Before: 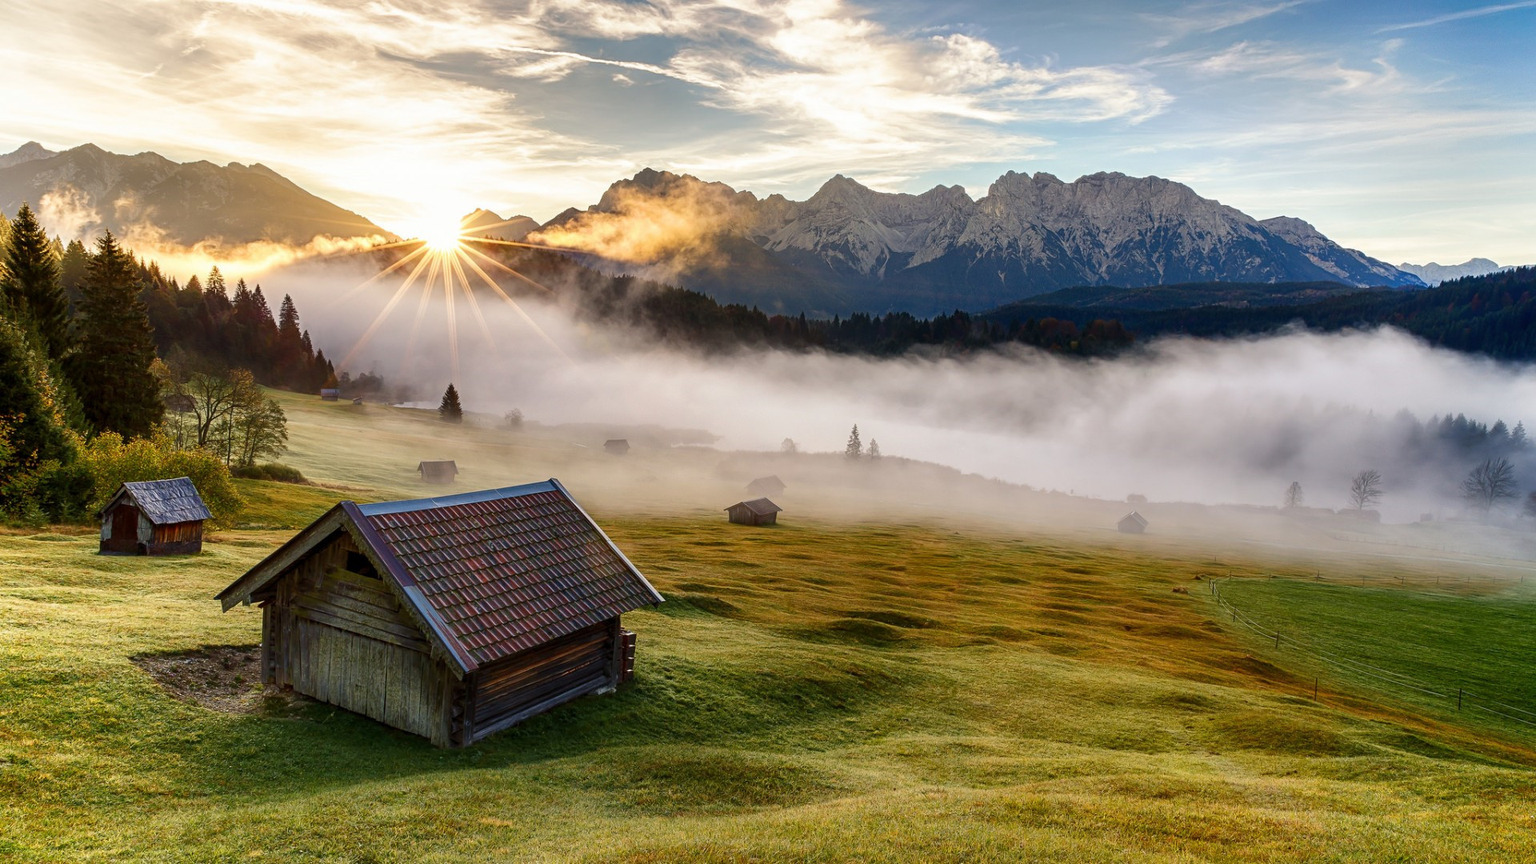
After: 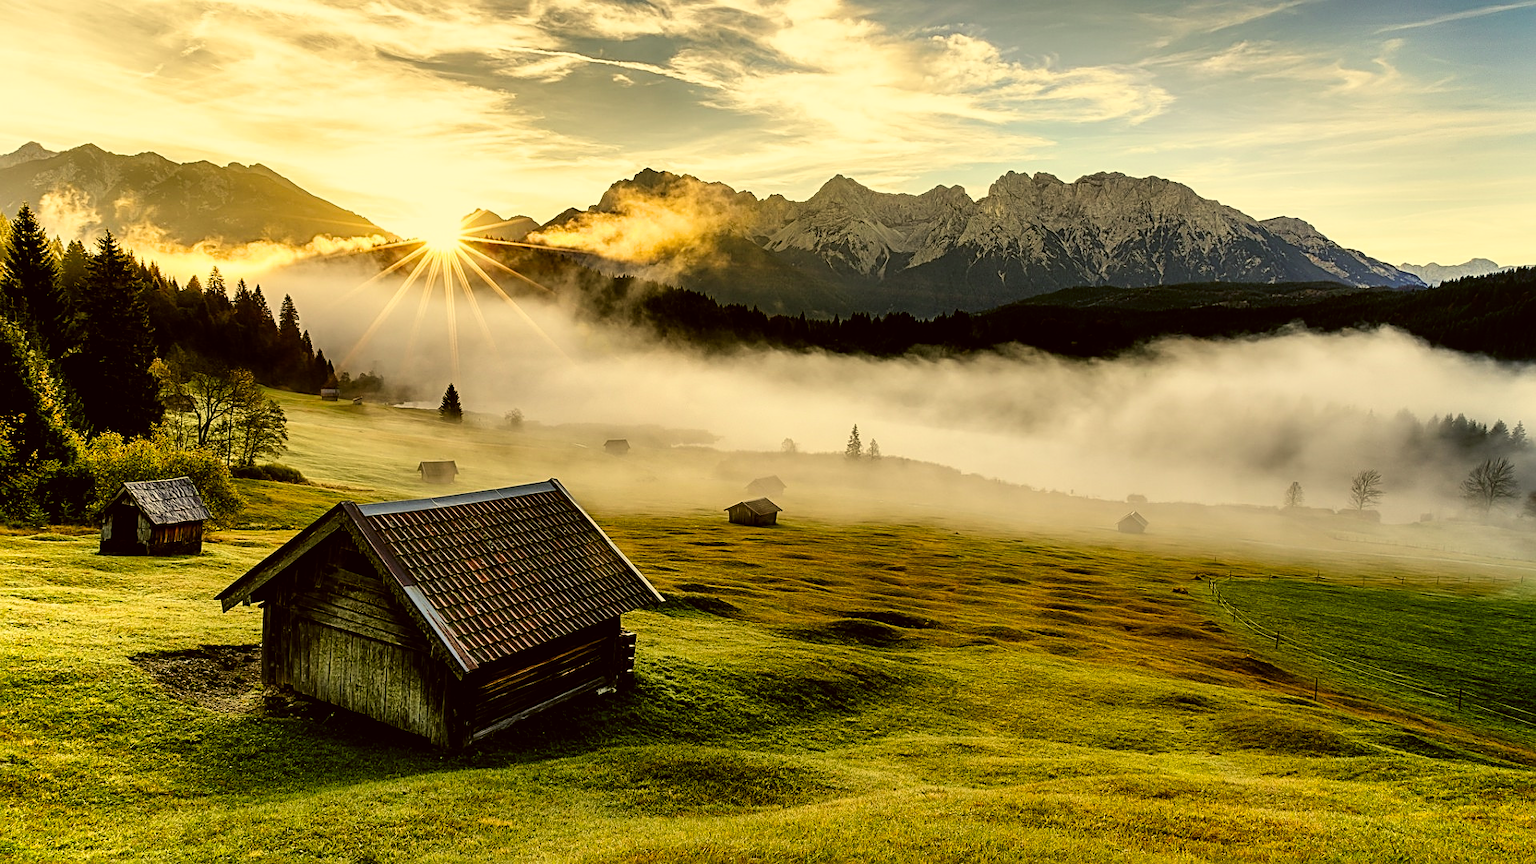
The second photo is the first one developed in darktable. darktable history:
filmic rgb: middle gray luminance 8.62%, black relative exposure -6.26 EV, white relative exposure 2.7 EV, target black luminance 0%, hardness 4.76, latitude 73.29%, contrast 1.336, shadows ↔ highlights balance 10.02%, iterations of high-quality reconstruction 0
color correction: highlights a* 0.183, highlights b* 29.02, shadows a* -0.191, shadows b* 21.48
shadows and highlights: shadows 52.22, highlights -28.38, highlights color adjustment 46.3%, soften with gaussian
sharpen: on, module defaults
